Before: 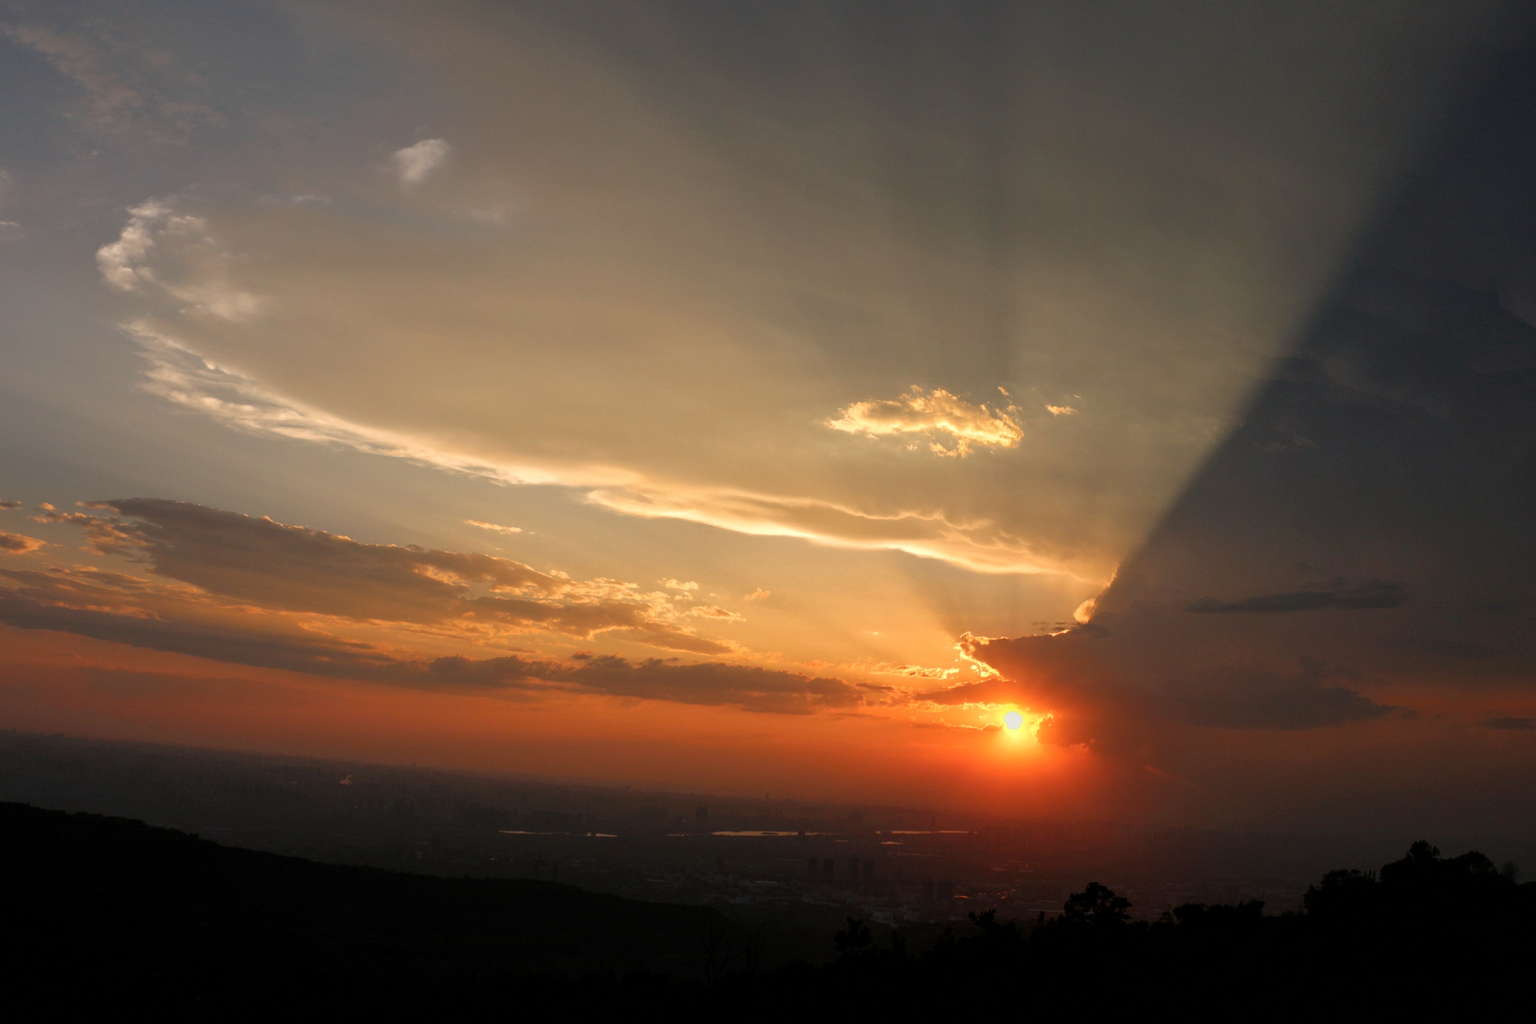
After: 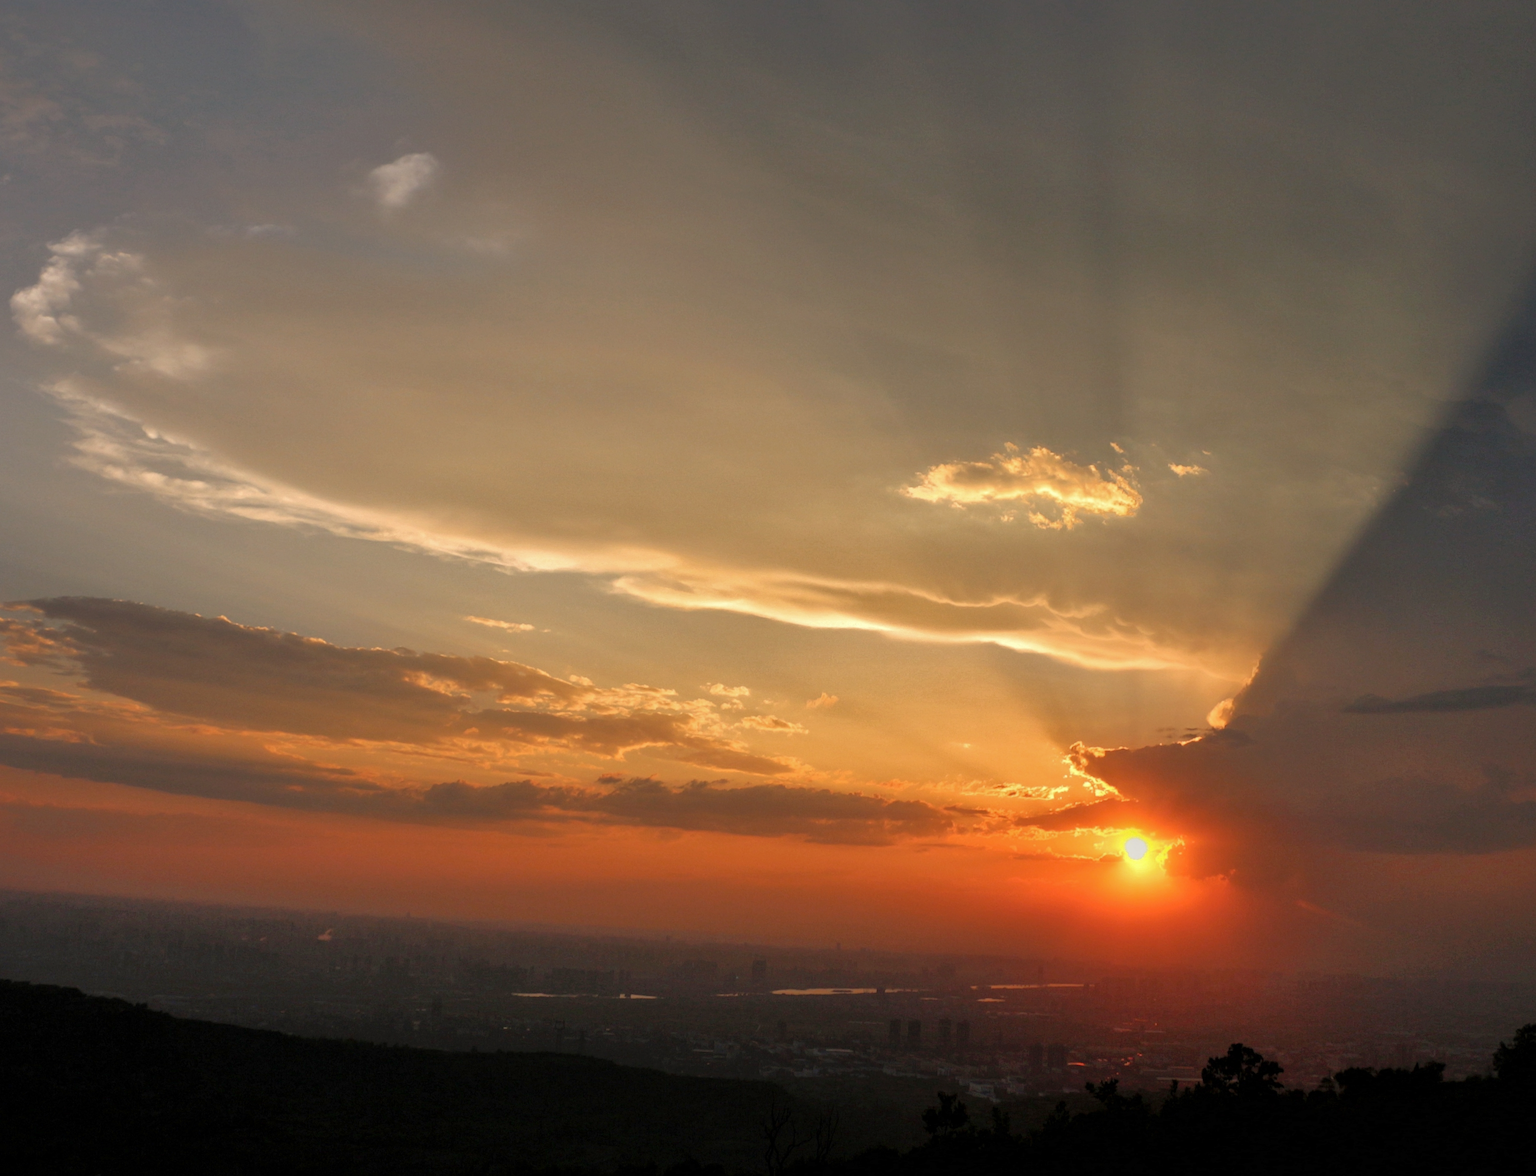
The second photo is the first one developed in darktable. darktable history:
crop and rotate: angle 1°, left 4.281%, top 0.642%, right 11.383%, bottom 2.486%
shadows and highlights: on, module defaults
